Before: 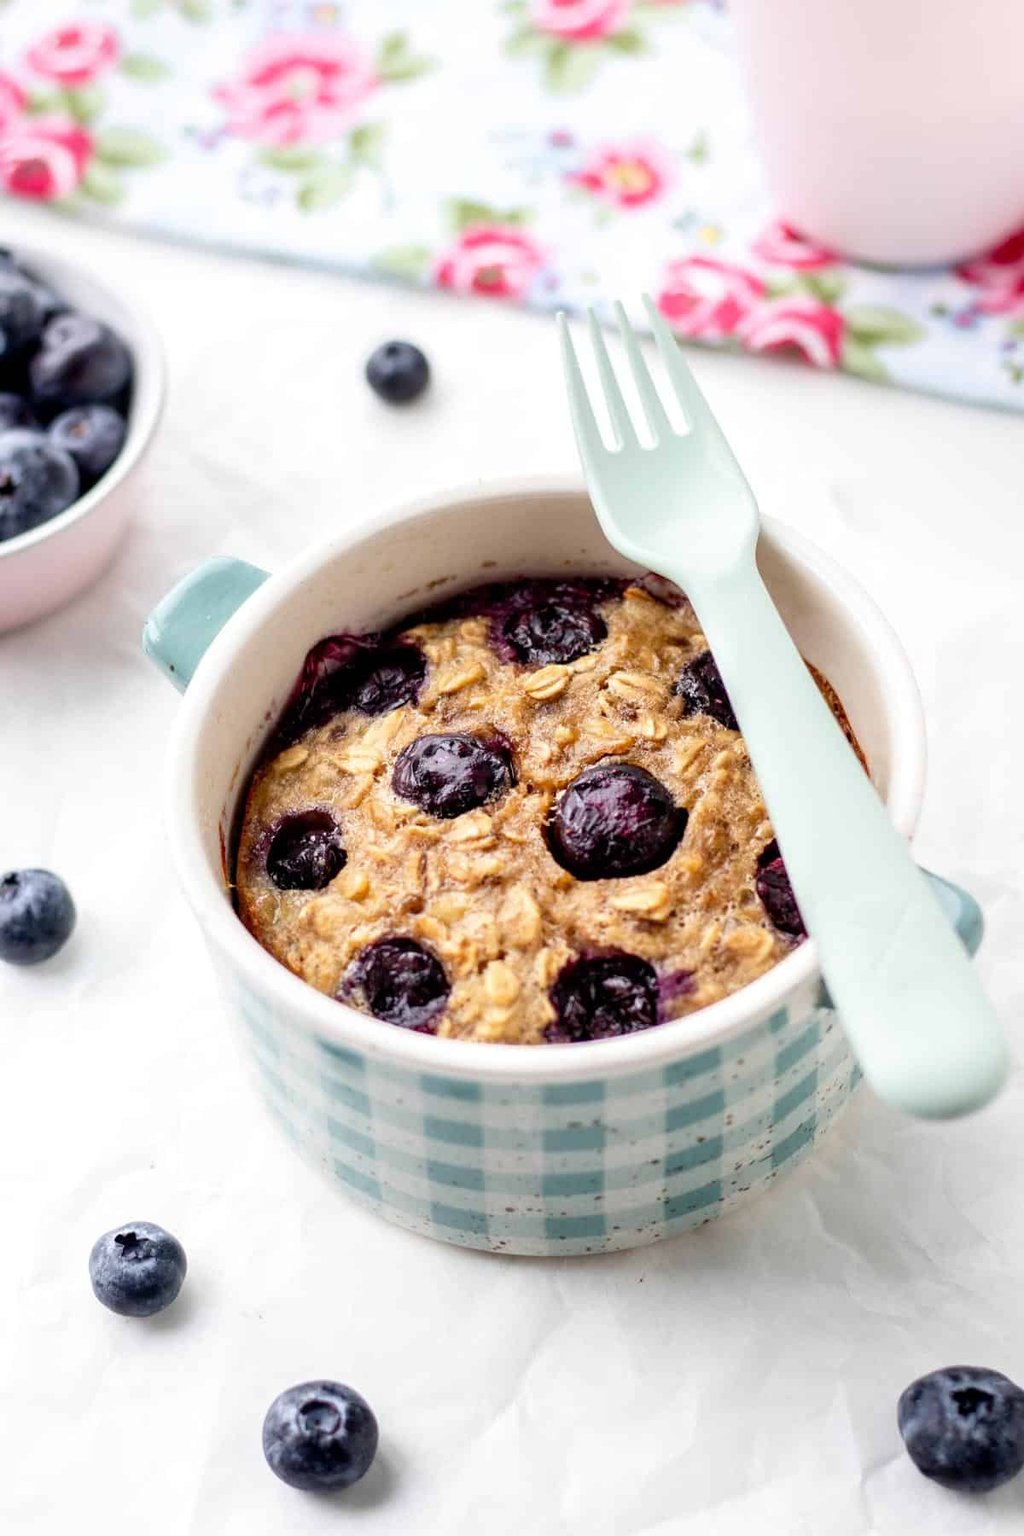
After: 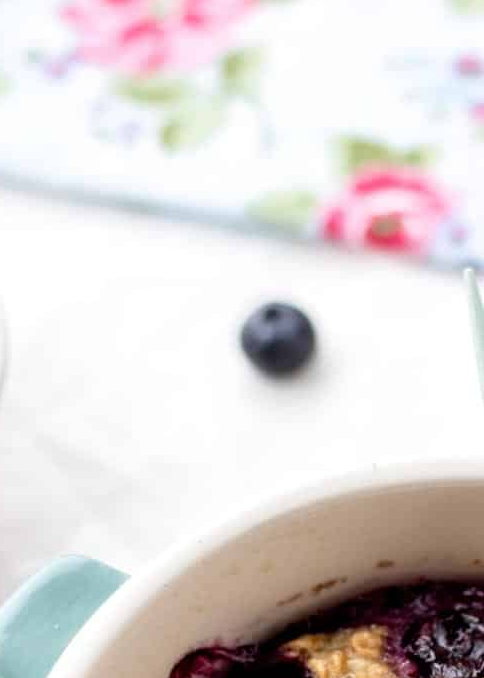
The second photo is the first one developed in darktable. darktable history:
crop: left 15.746%, top 5.438%, right 43.908%, bottom 56.895%
